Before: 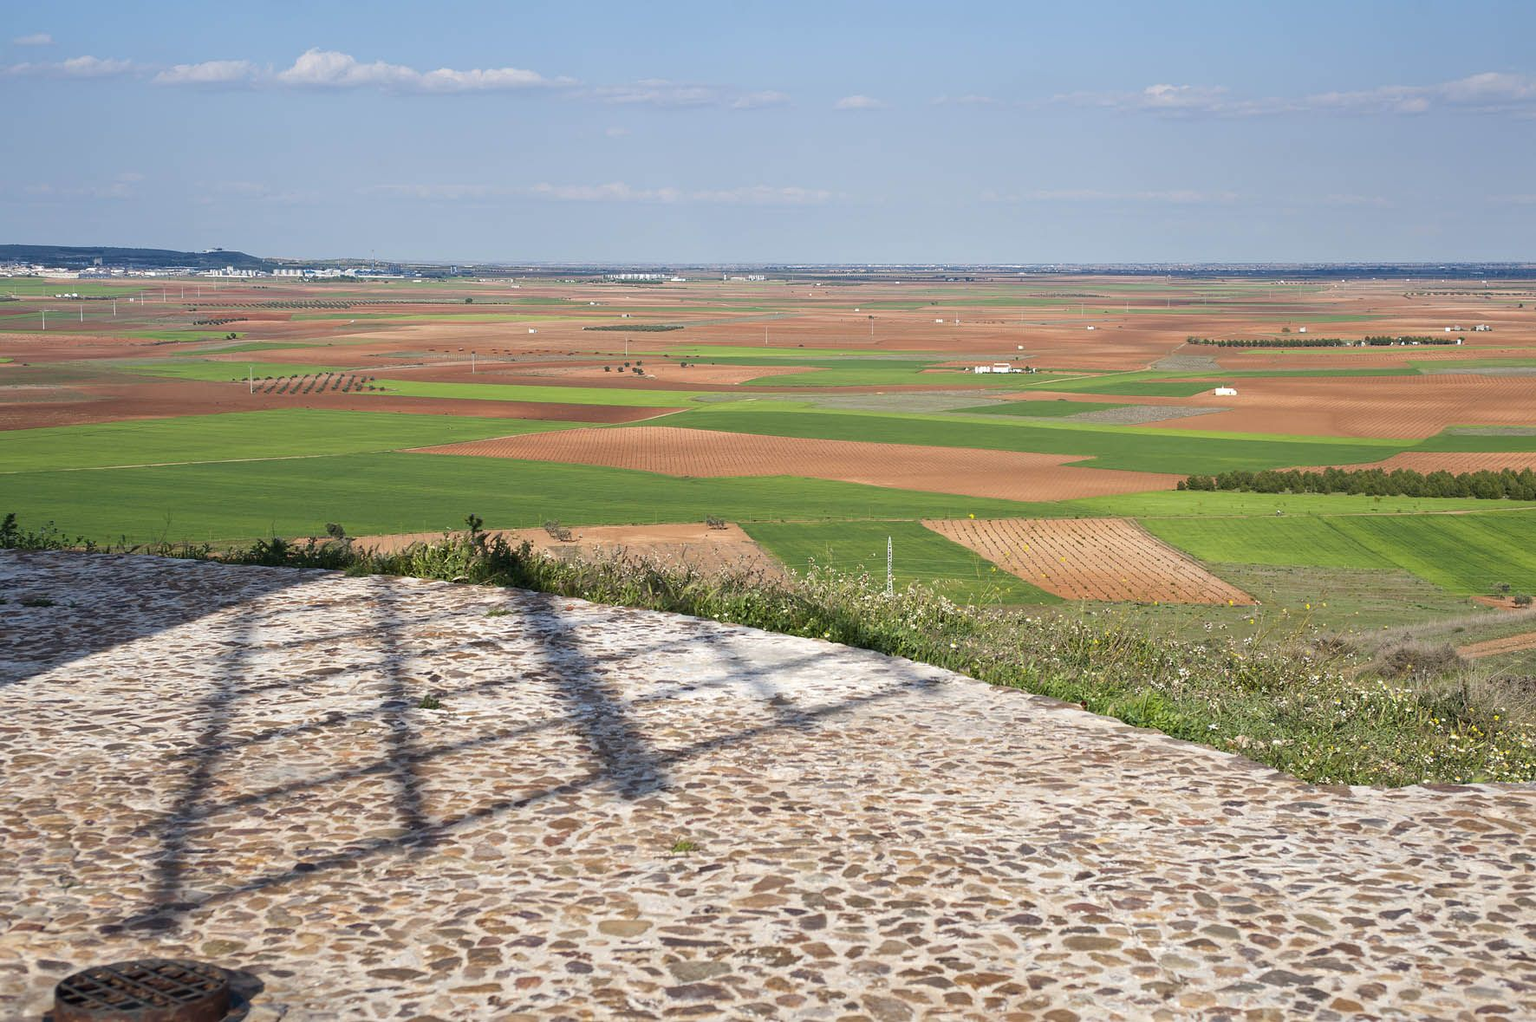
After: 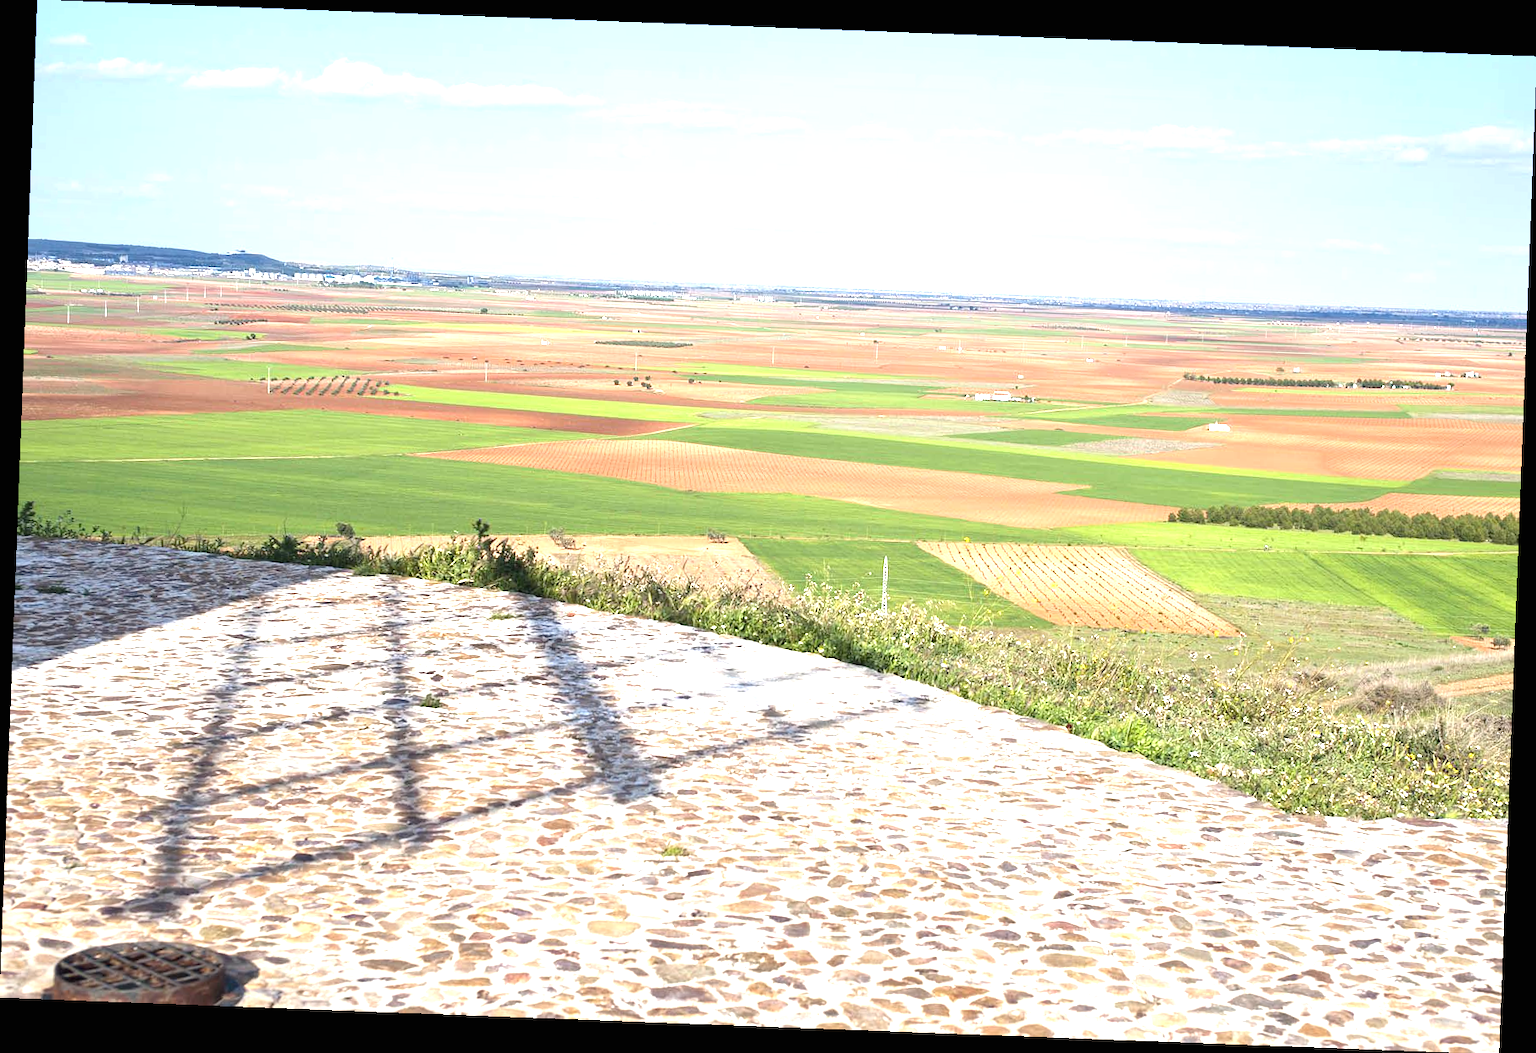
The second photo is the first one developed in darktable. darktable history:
exposure: black level correction 0, exposure 1.379 EV, compensate exposure bias true, compensate highlight preservation false
rotate and perspective: rotation 2.17°, automatic cropping off
tone equalizer: on, module defaults
